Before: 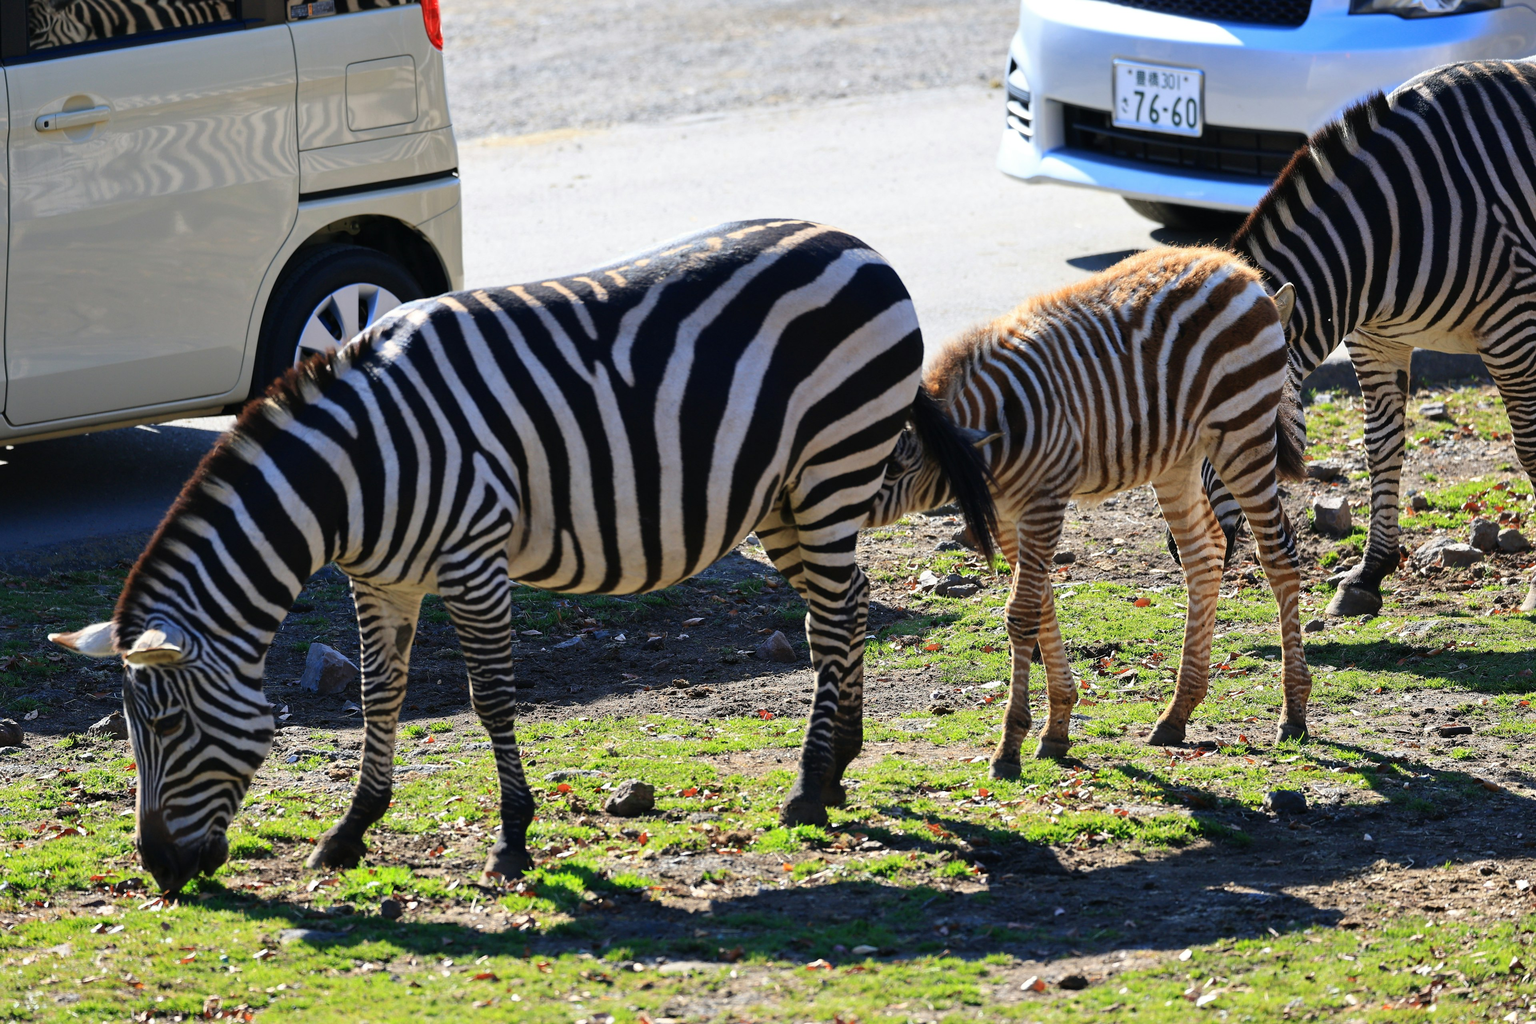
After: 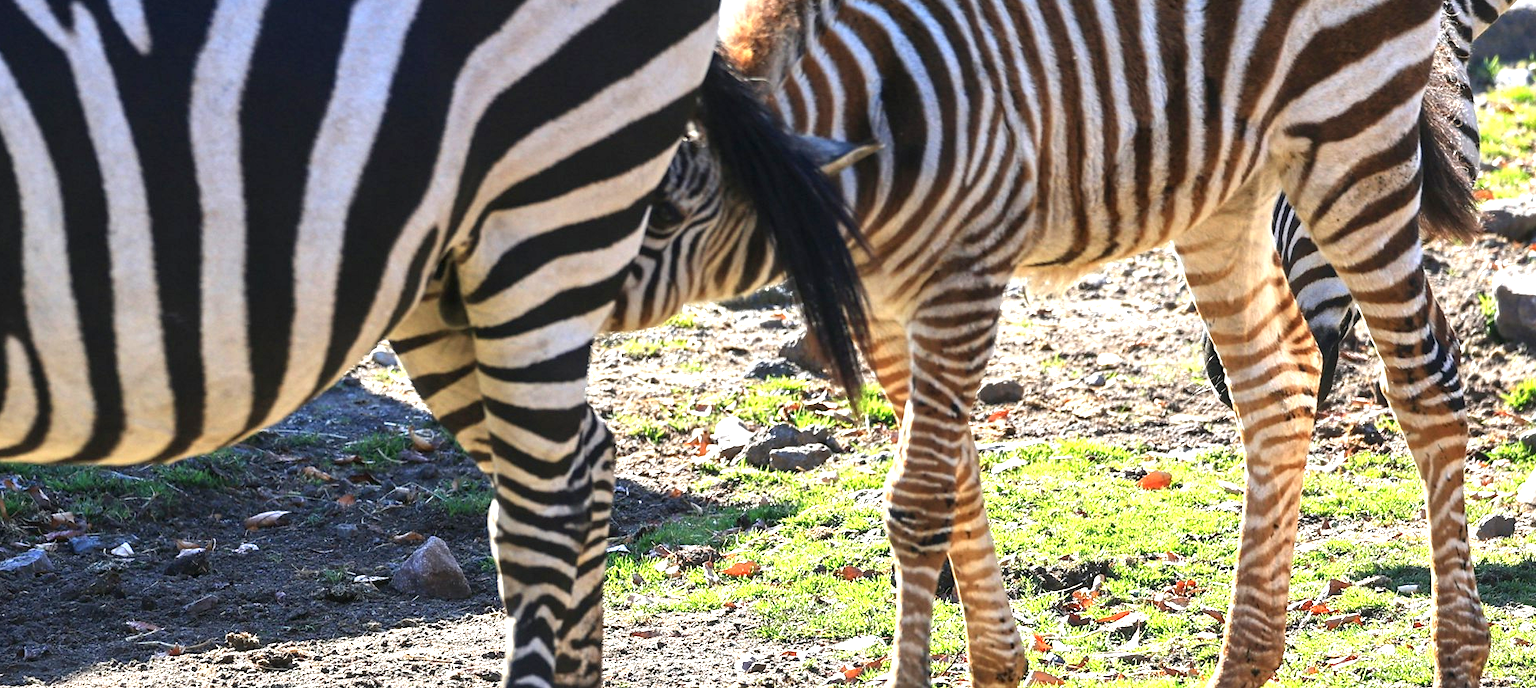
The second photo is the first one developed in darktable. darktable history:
crop: left 36.372%, top 35.118%, right 13.068%, bottom 30.887%
exposure: black level correction 0, exposure 1.199 EV, compensate highlight preservation false
local contrast: on, module defaults
